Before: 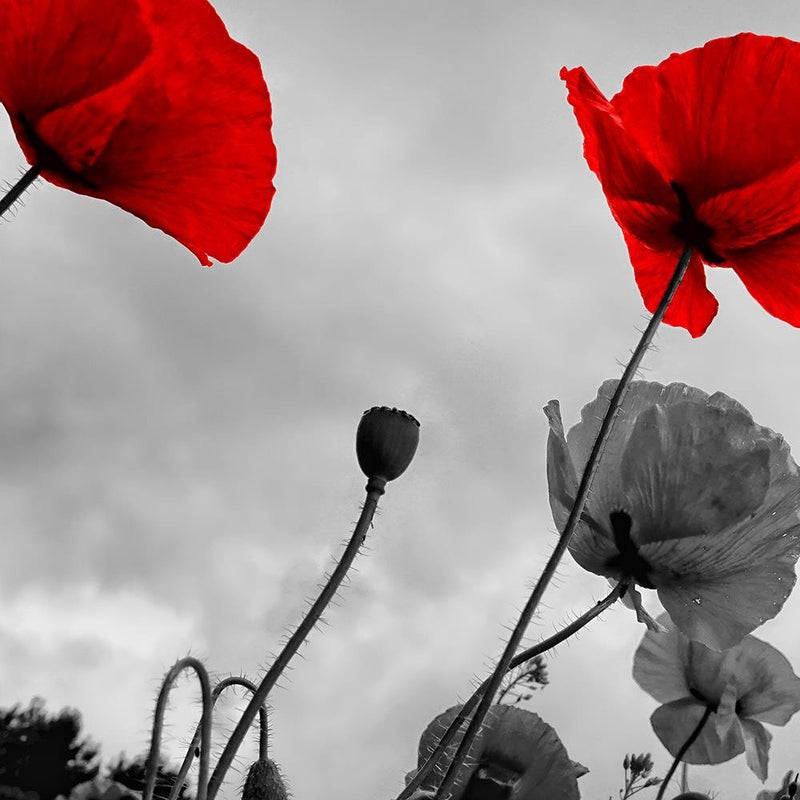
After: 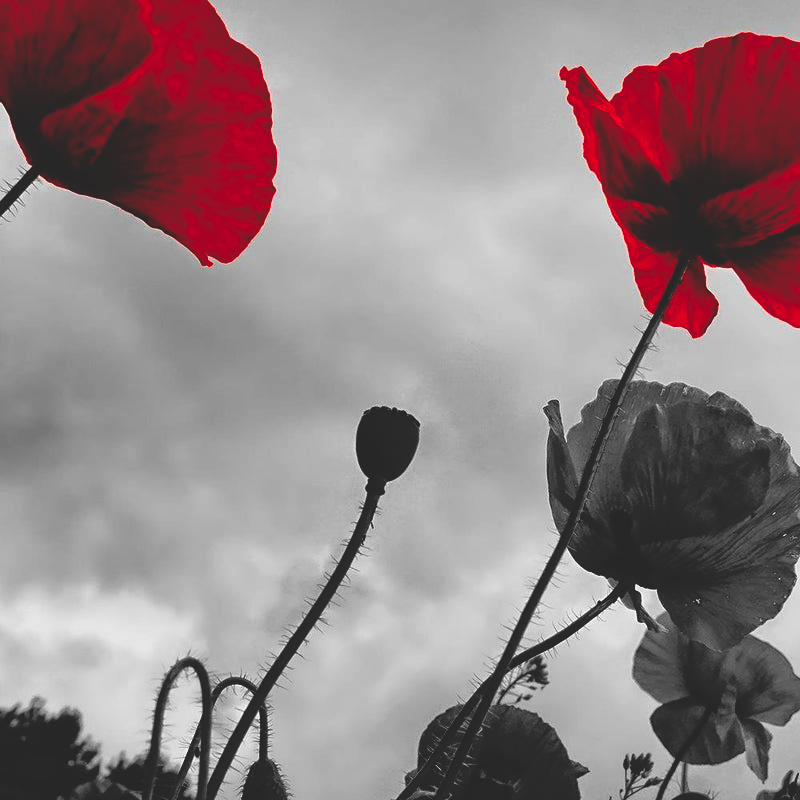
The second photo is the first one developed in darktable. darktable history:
color balance rgb: linear chroma grading › global chroma 15%, perceptual saturation grading › global saturation 30%
contrast brightness saturation: saturation -0.05
base curve: curves: ch0 [(0, 0.02) (0.083, 0.036) (1, 1)], preserve colors none
